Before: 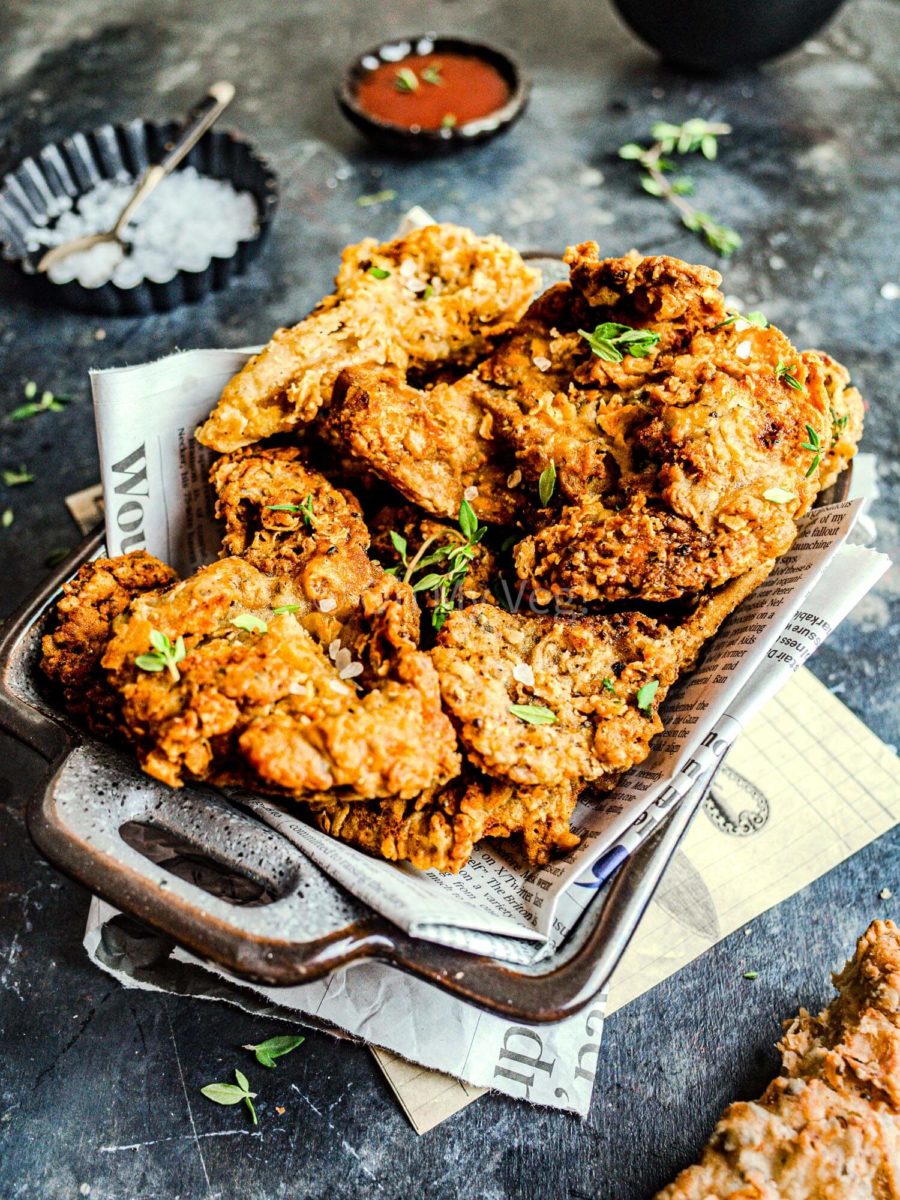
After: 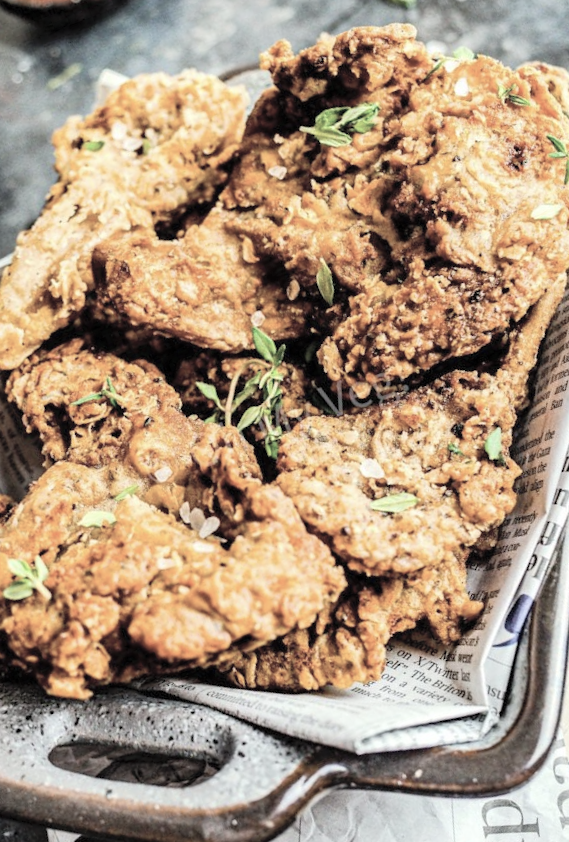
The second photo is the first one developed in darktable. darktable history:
contrast brightness saturation: brightness 0.185, saturation -0.487
crop and rotate: angle 20.83°, left 6.886%, right 3.978%, bottom 1.062%
